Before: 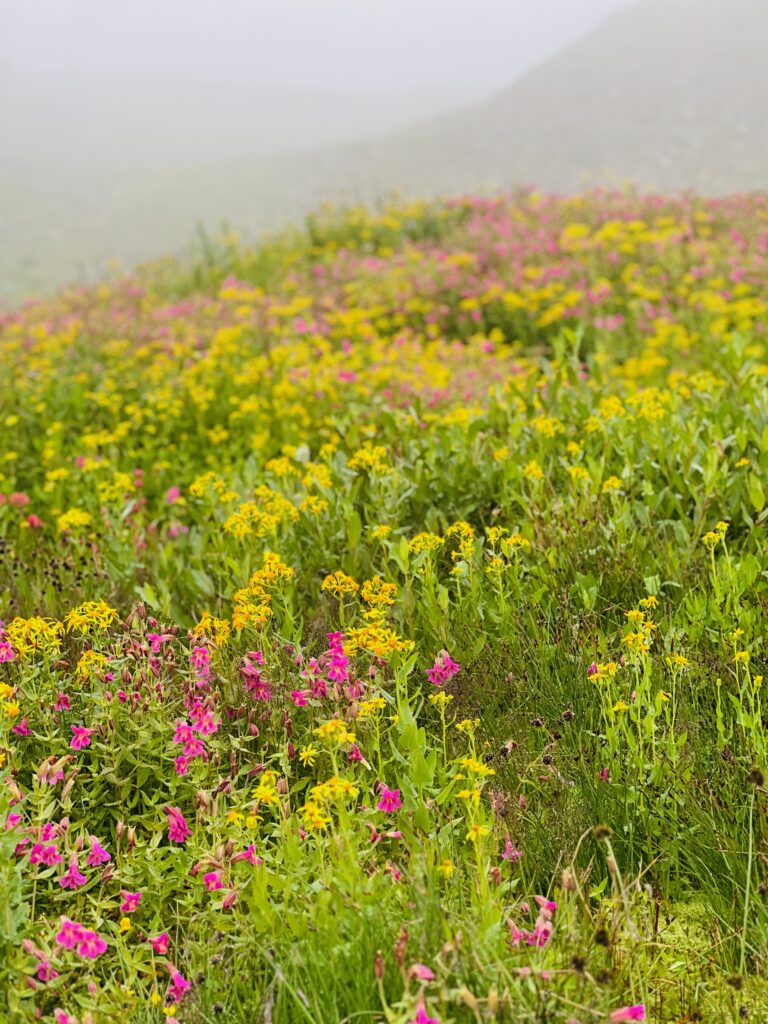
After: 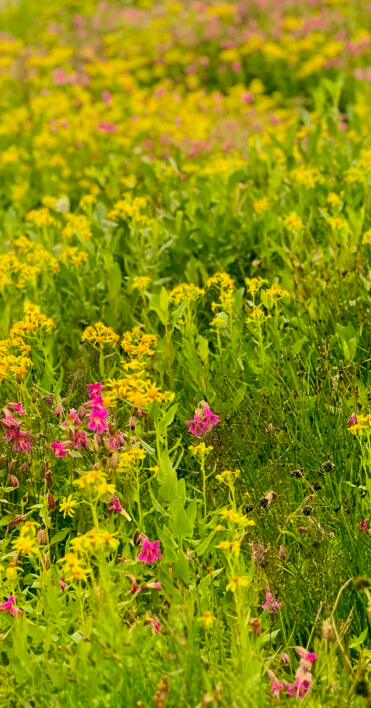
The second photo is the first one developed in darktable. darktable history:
crop: left 31.378%, top 24.377%, right 20.296%, bottom 6.46%
color correction: highlights a* 4.94, highlights b* 24.55, shadows a* -15.88, shadows b* 3.82
